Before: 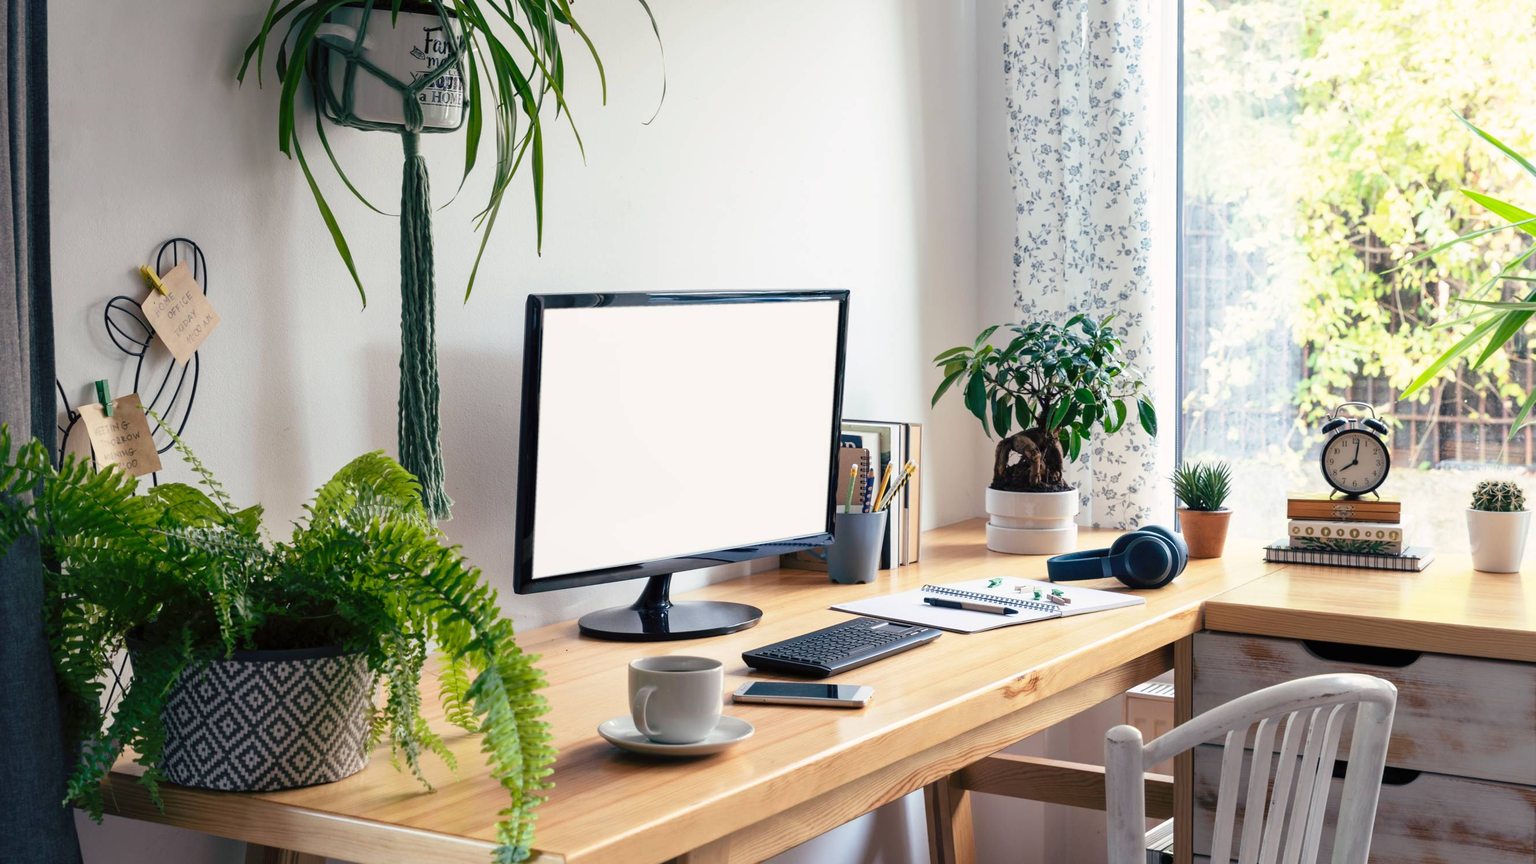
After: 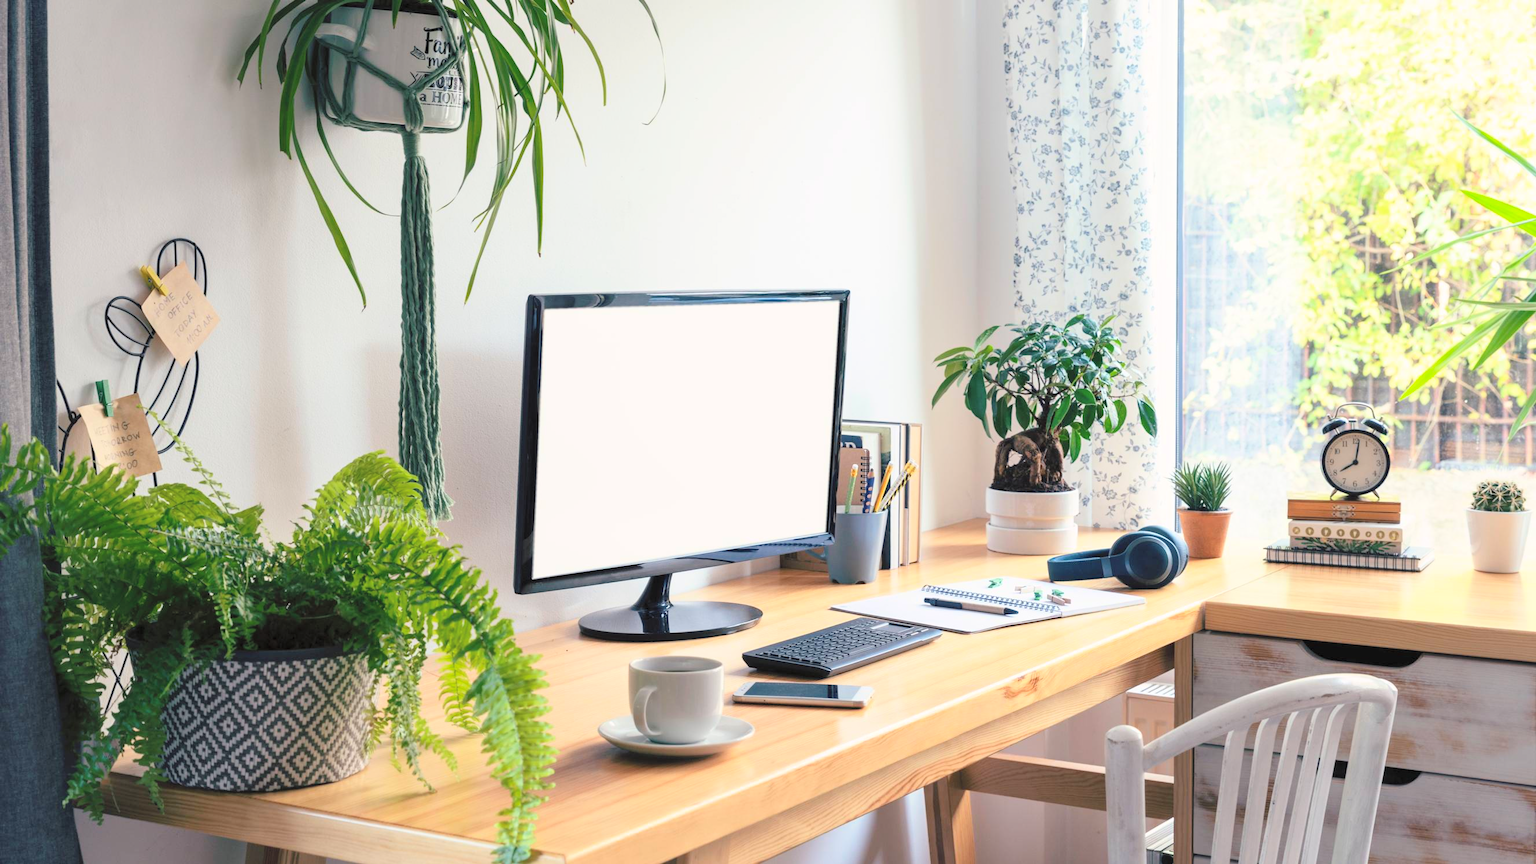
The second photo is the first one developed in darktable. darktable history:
contrast brightness saturation: contrast 0.099, brightness 0.317, saturation 0.149
color zones: curves: ch0 [(0, 0.5) (0.143, 0.5) (0.286, 0.5) (0.429, 0.5) (0.571, 0.5) (0.714, 0.476) (0.857, 0.5) (1, 0.5)]; ch2 [(0, 0.5) (0.143, 0.5) (0.286, 0.5) (0.429, 0.5) (0.571, 0.5) (0.714, 0.487) (0.857, 0.5) (1, 0.5)]
